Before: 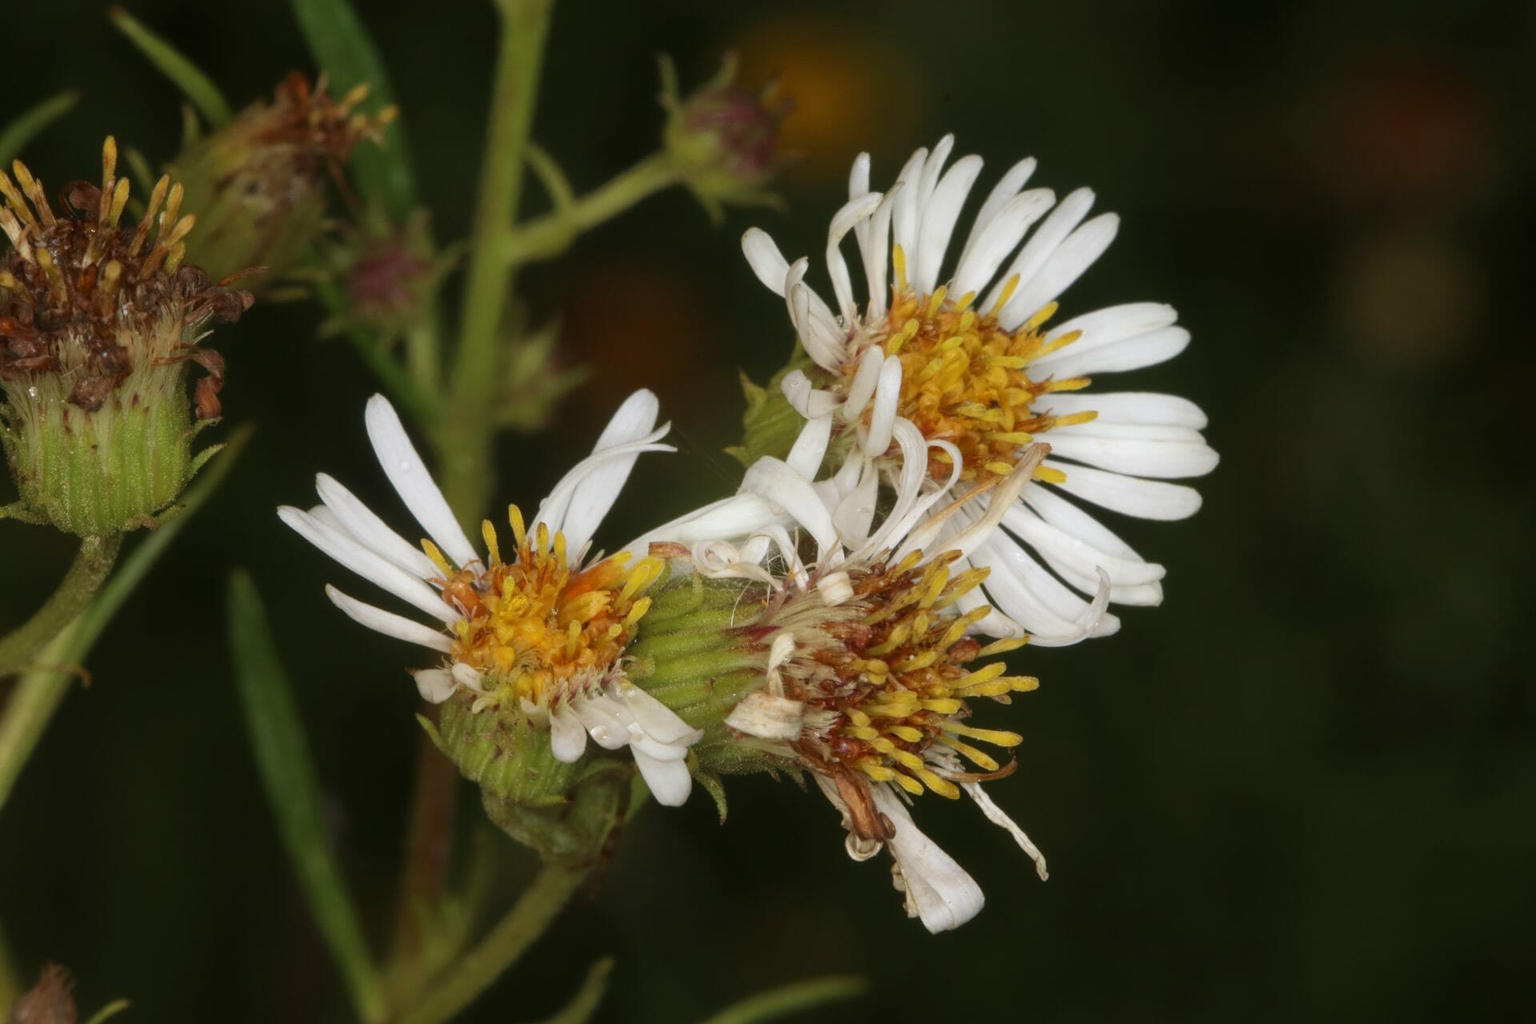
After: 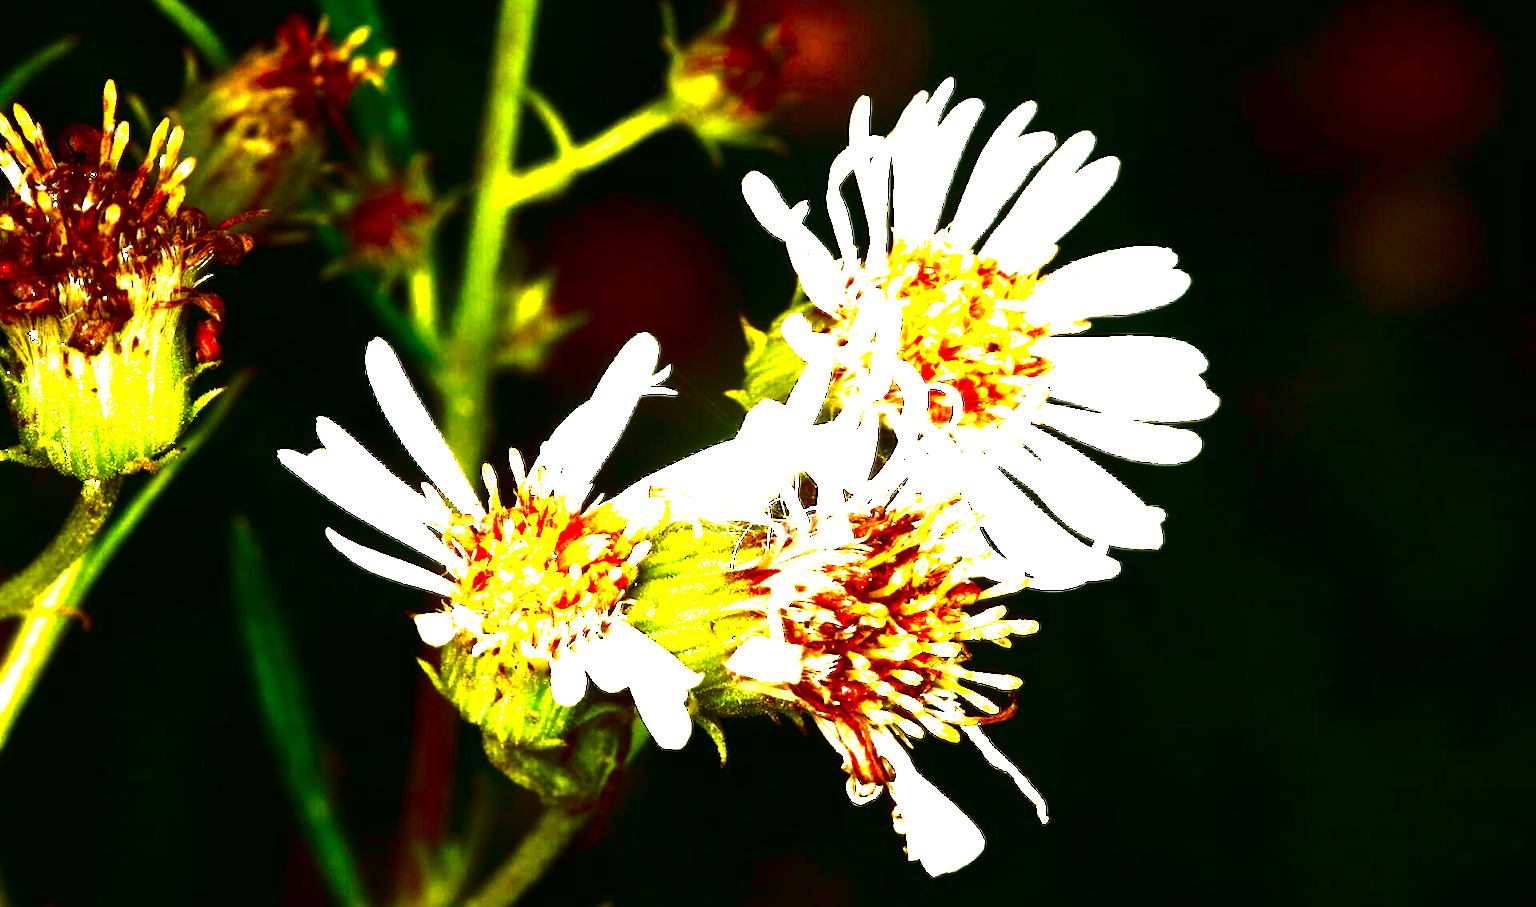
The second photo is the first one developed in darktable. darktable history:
crop and rotate: top 5.591%, bottom 5.741%
contrast brightness saturation: brightness -0.998, saturation 0.984
exposure: exposure 2.275 EV, compensate exposure bias true, compensate highlight preservation false
tone equalizer: -8 EV -0.772 EV, -7 EV -0.704 EV, -6 EV -0.571 EV, -5 EV -0.378 EV, -3 EV 0.368 EV, -2 EV 0.6 EV, -1 EV 0.682 EV, +0 EV 0.751 EV, edges refinement/feathering 500, mask exposure compensation -1.57 EV, preserve details no
